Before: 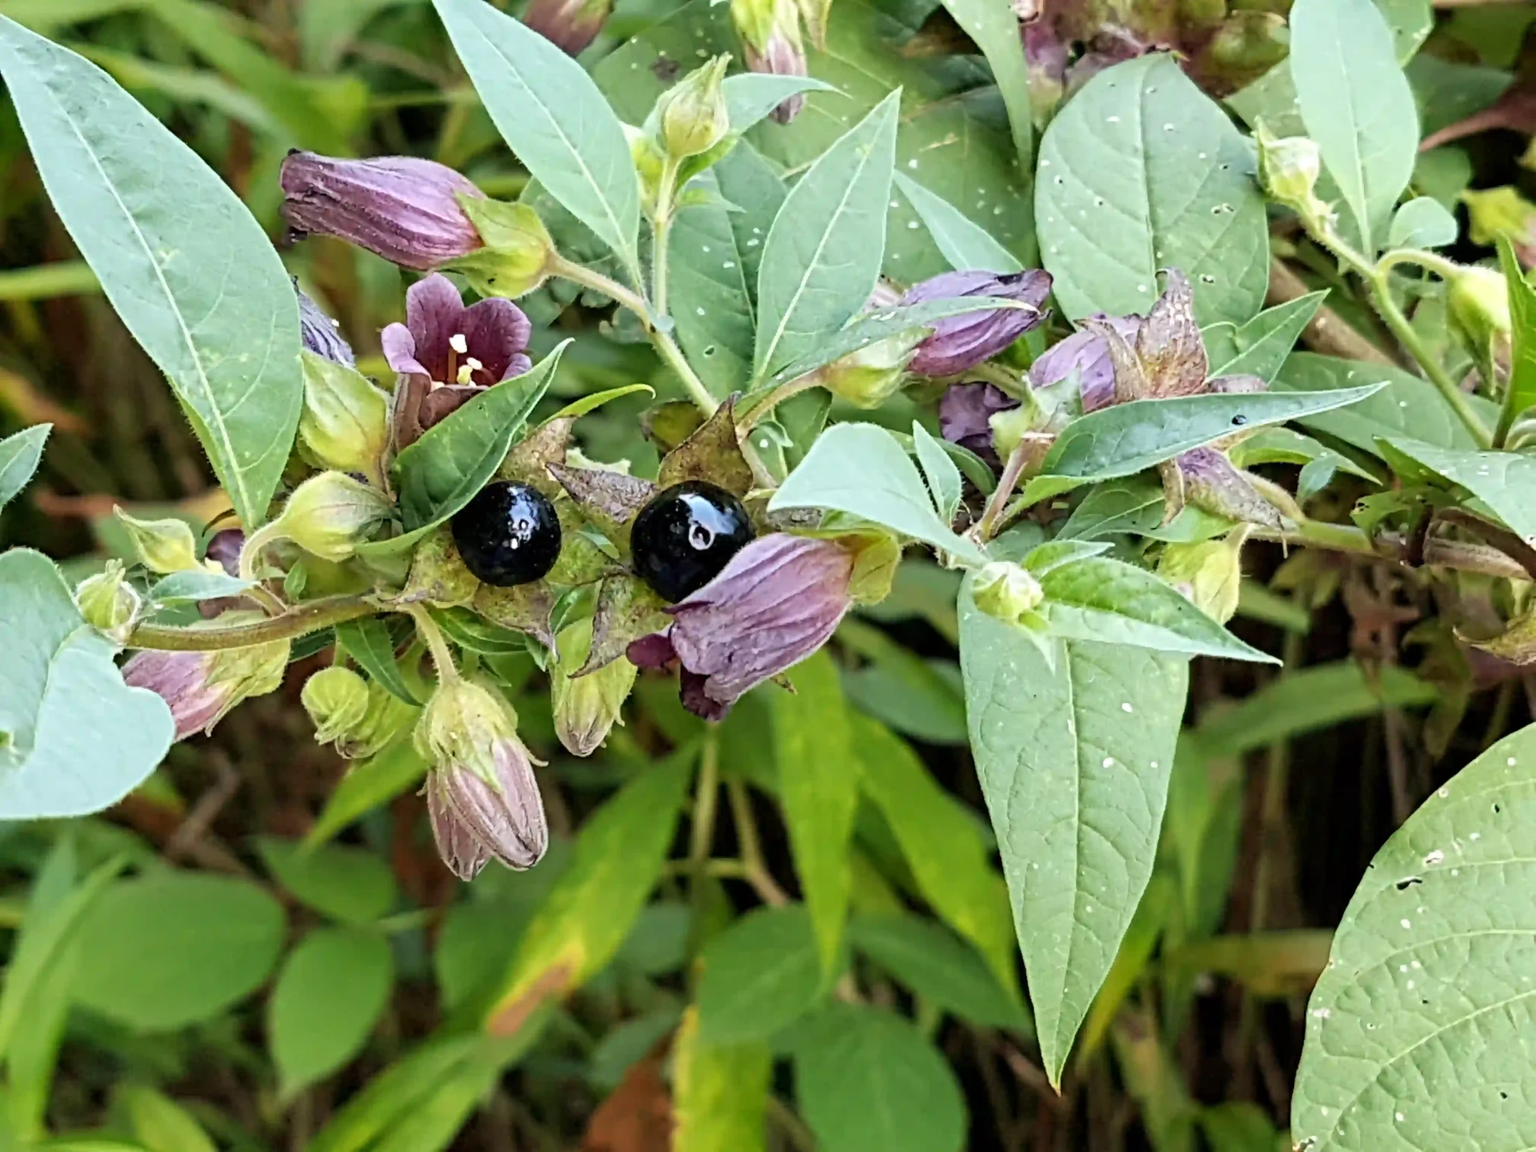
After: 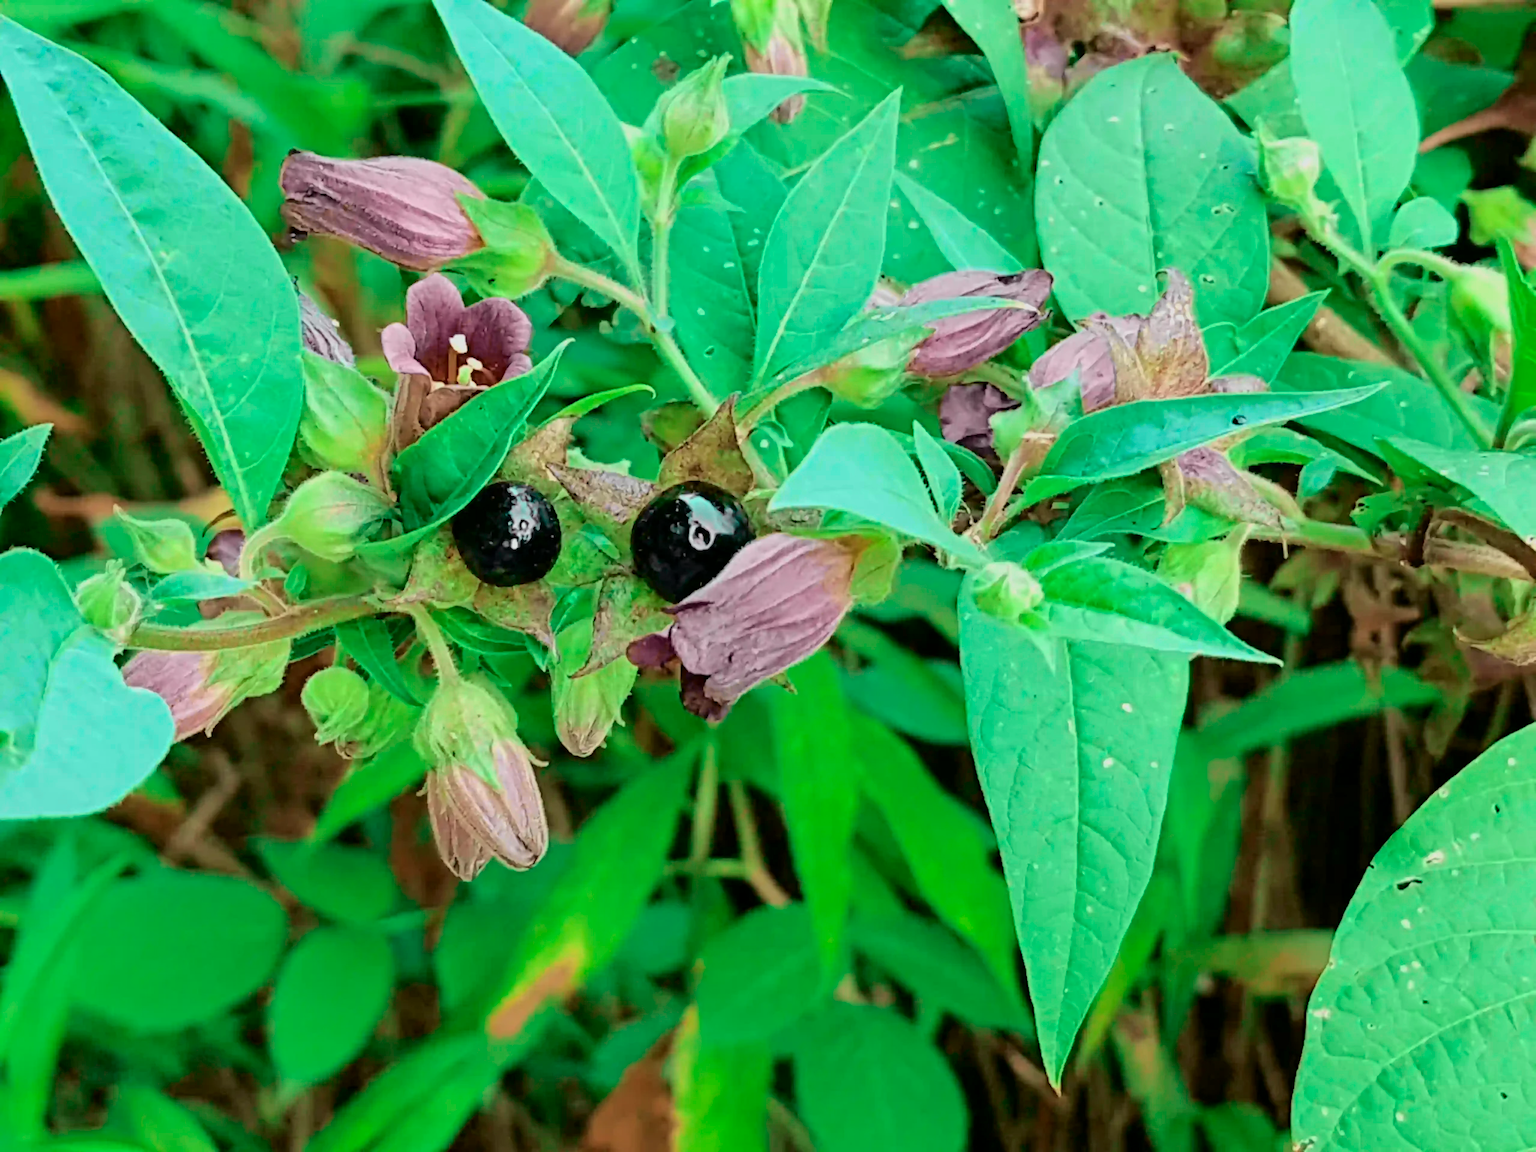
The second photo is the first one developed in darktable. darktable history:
tone curve: curves: ch0 [(0, 0) (0.402, 0.473) (0.673, 0.68) (0.899, 0.832) (0.999, 0.903)]; ch1 [(0, 0) (0.405, 0.254) (0.481, 0.427) (0.498, 0.49) (0.507, 0.5) (0.53, 0.532) (0.582, 0.583) (0.68, 0.672) (0.791, 0.748) (1, 0.896)]; ch2 [(0, 0) (0.199, 0.414) (0.438, 0.49) (0.496, 0.501) (0.515, 0.546) (0.577, 0.605) (0.632, 0.649) (0.717, 0.727) (0.845, 0.855) (0.998, 0.977)], color space Lab, independent channels, preserve colors none
